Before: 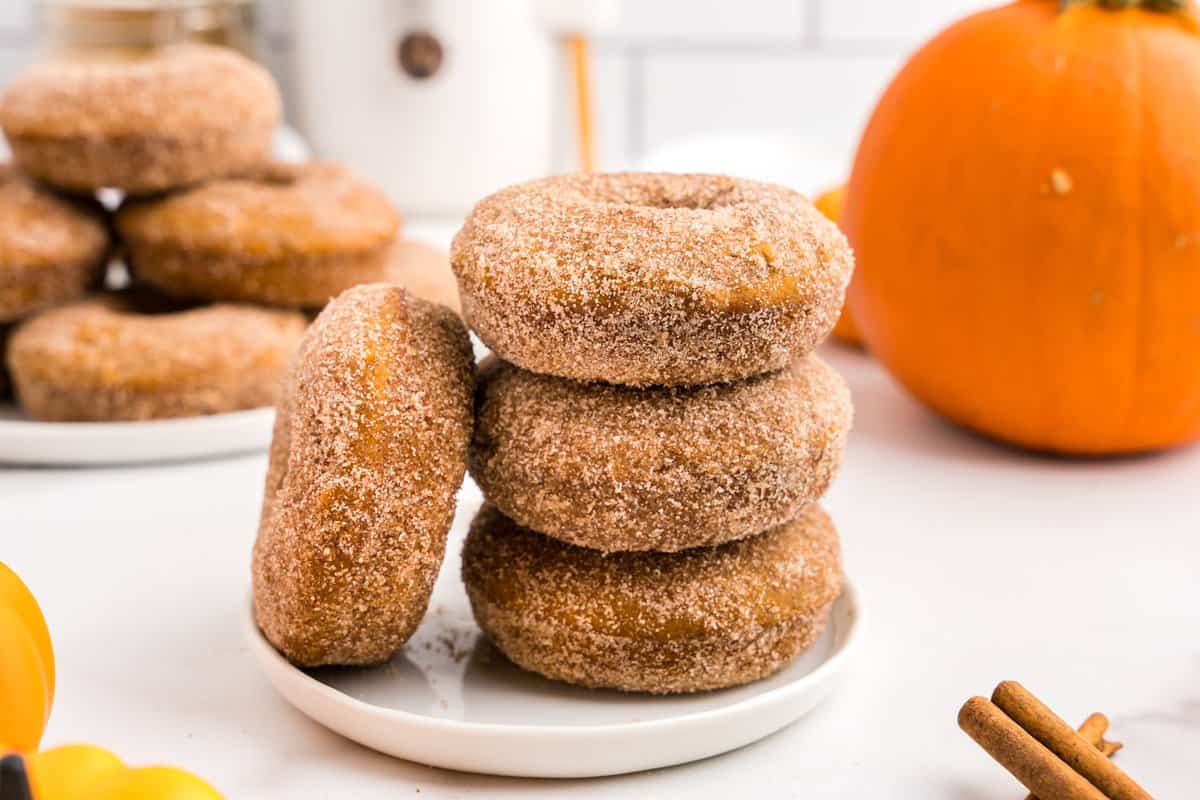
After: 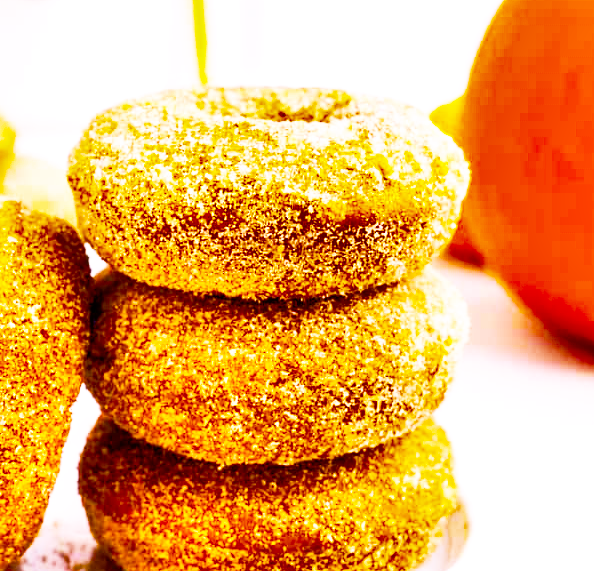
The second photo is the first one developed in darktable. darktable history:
color balance rgb: perceptual saturation grading › global saturation 35%, perceptual saturation grading › highlights -25%, perceptual saturation grading › shadows 25%, global vibrance 10%
base curve: curves: ch0 [(0, 0) (0.012, 0.01) (0.073, 0.168) (0.31, 0.711) (0.645, 0.957) (1, 1)], preserve colors none
shadows and highlights: radius 100.41, shadows 50.55, highlights -64.36, highlights color adjustment 49.82%, soften with gaussian
white balance: red 1.05, blue 1.072
crop: left 32.075%, top 10.976%, right 18.355%, bottom 17.596%
color balance: input saturation 134.34%, contrast -10.04%, contrast fulcrum 19.67%, output saturation 133.51%
exposure: exposure 0.485 EV, compensate highlight preservation false
